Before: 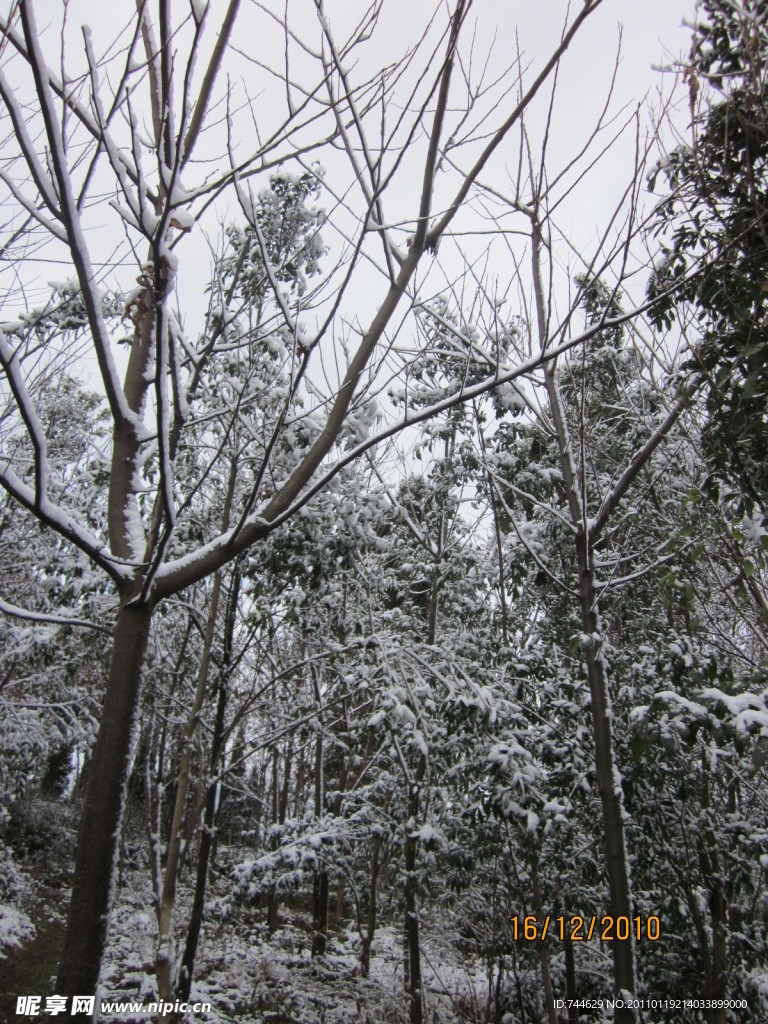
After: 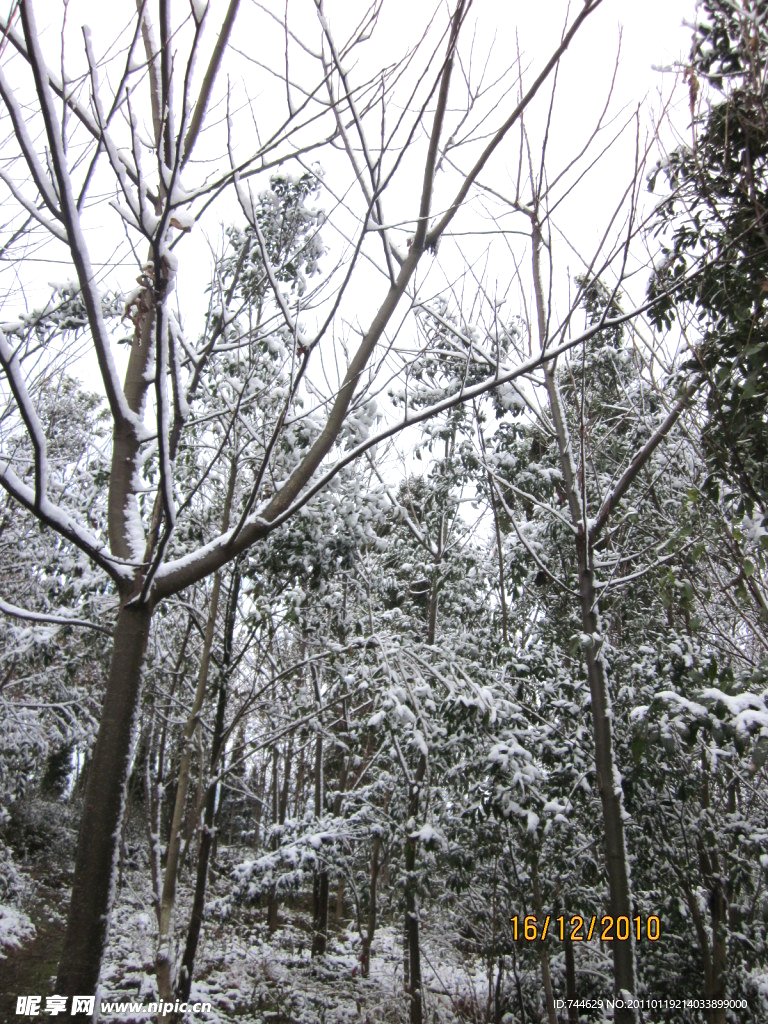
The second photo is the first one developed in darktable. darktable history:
levels: mode automatic
exposure: exposure 0.6 EV, compensate highlight preservation false
